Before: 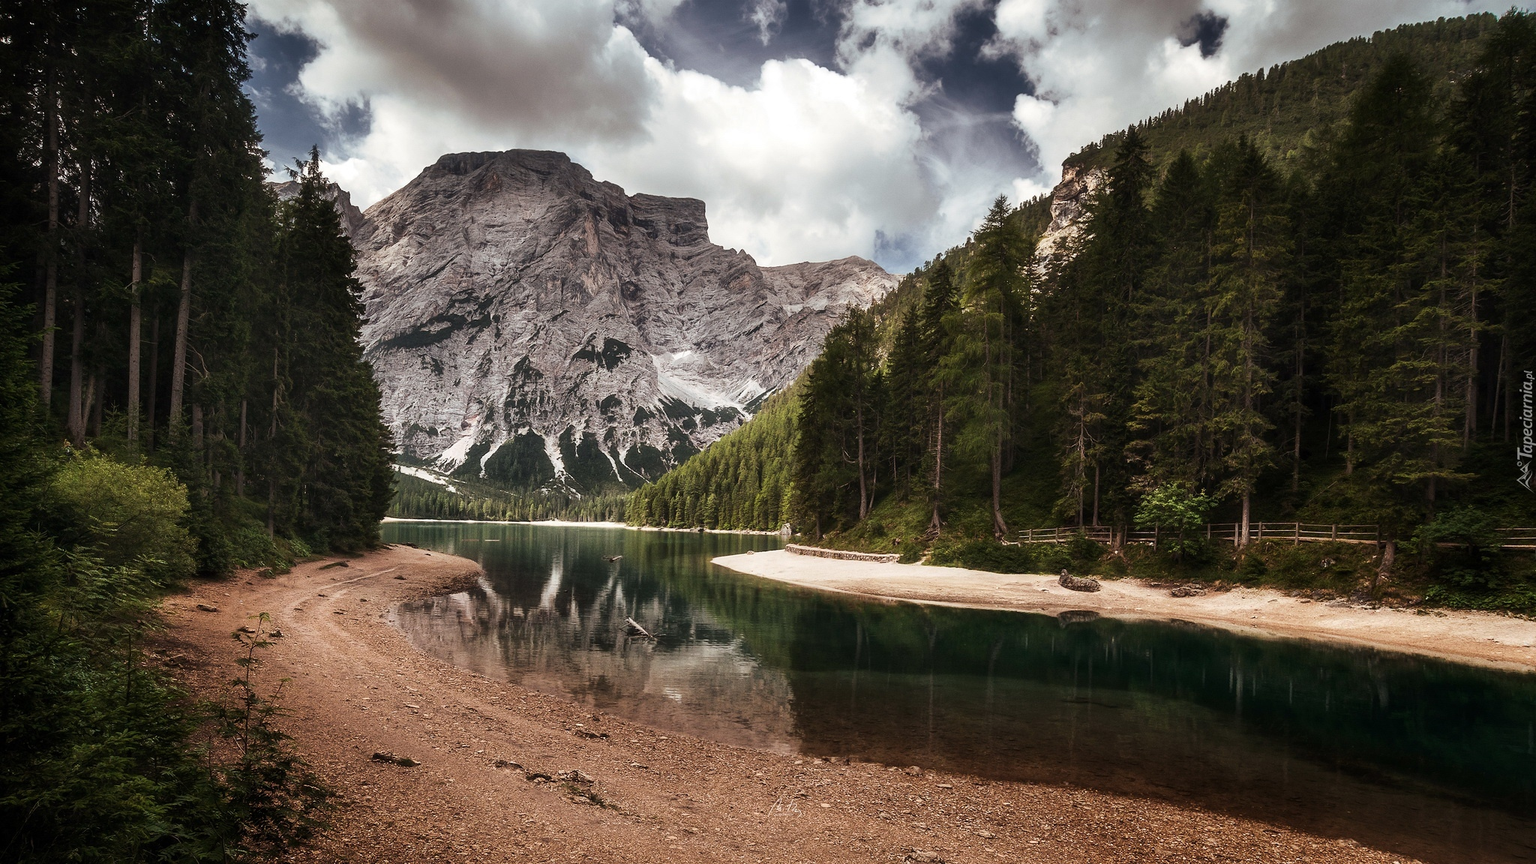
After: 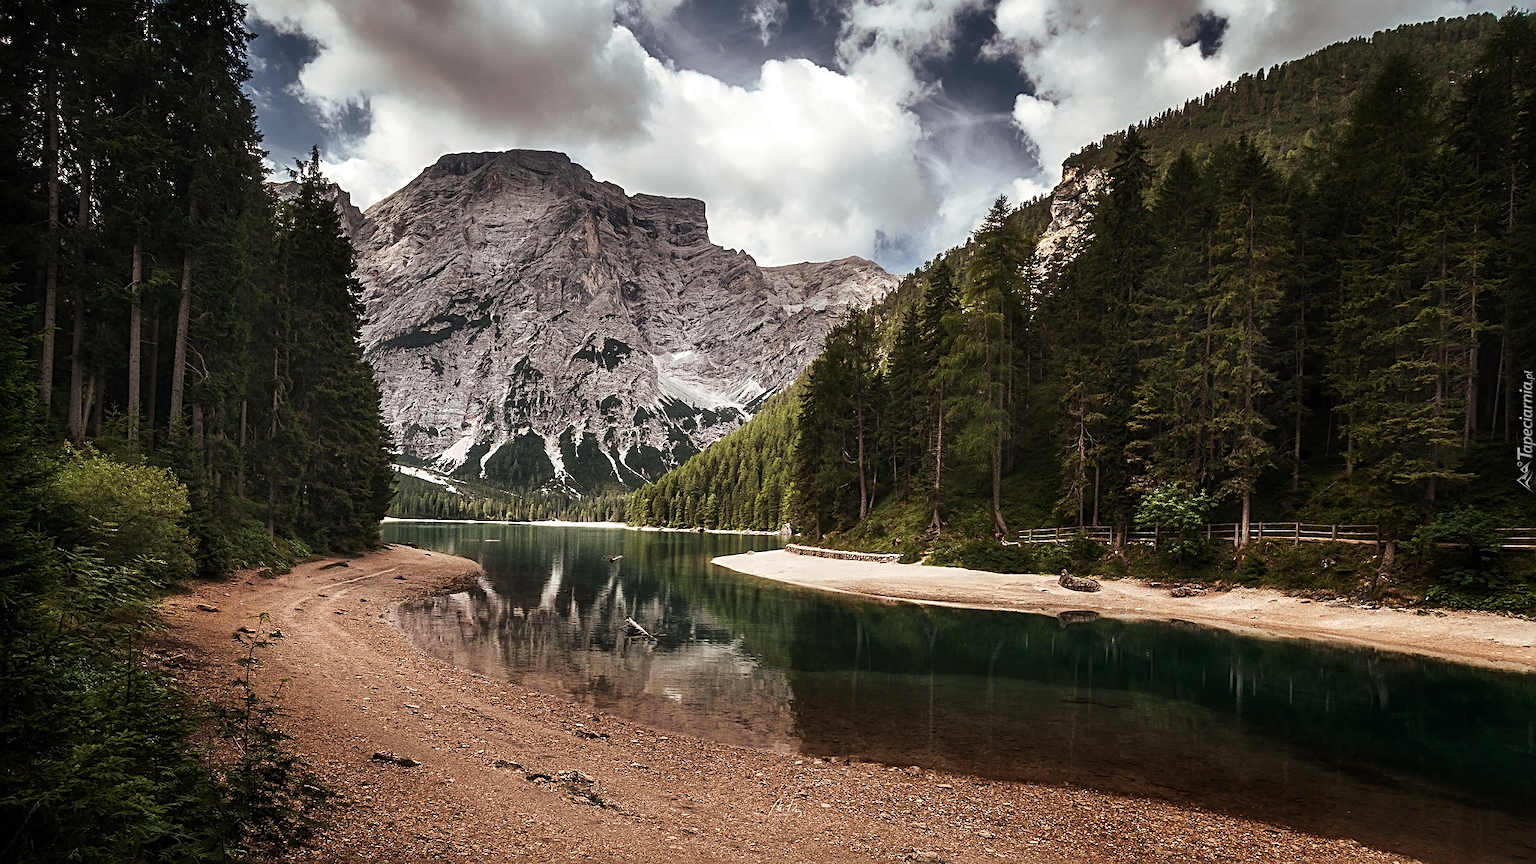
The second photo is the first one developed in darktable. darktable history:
sharpen: radius 3.138
